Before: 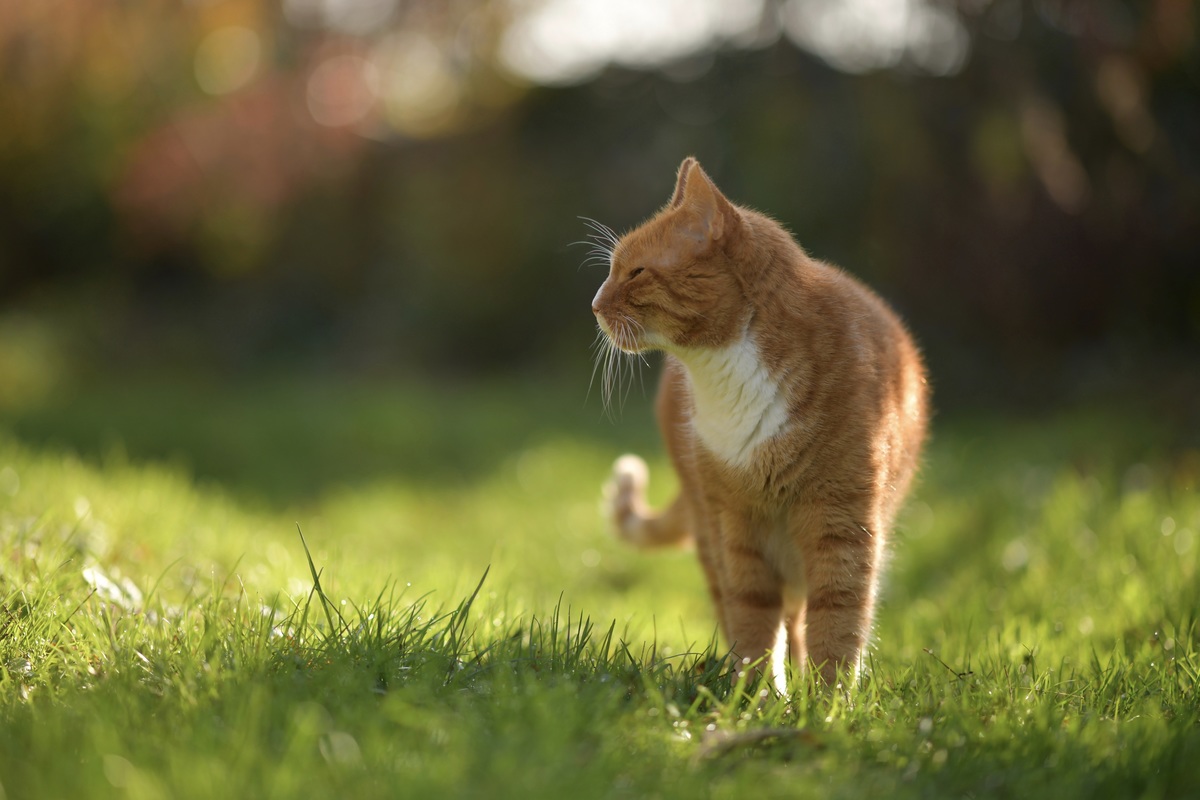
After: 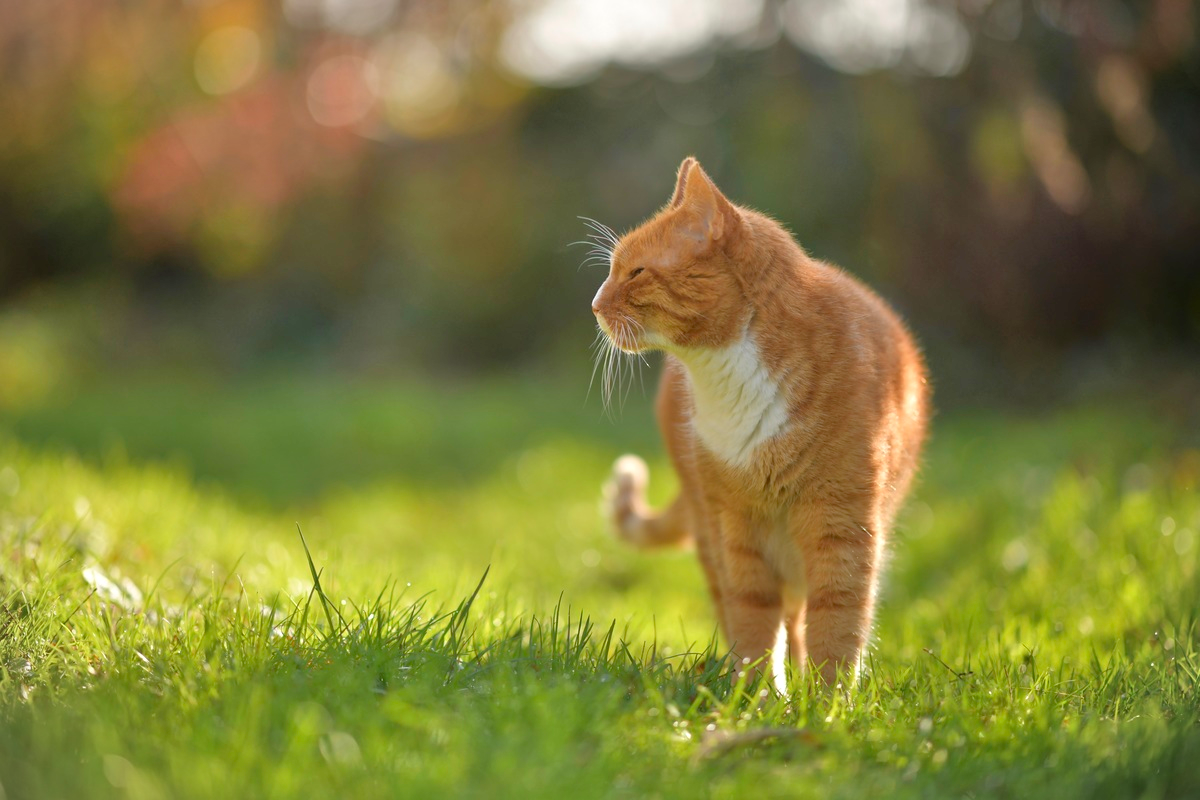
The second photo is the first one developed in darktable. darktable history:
vignetting: fall-off start 97.18%, width/height ratio 1.182
tone equalizer: -7 EV 0.16 EV, -6 EV 0.563 EV, -5 EV 1.17 EV, -4 EV 1.35 EV, -3 EV 1.16 EV, -2 EV 0.6 EV, -1 EV 0.149 EV
